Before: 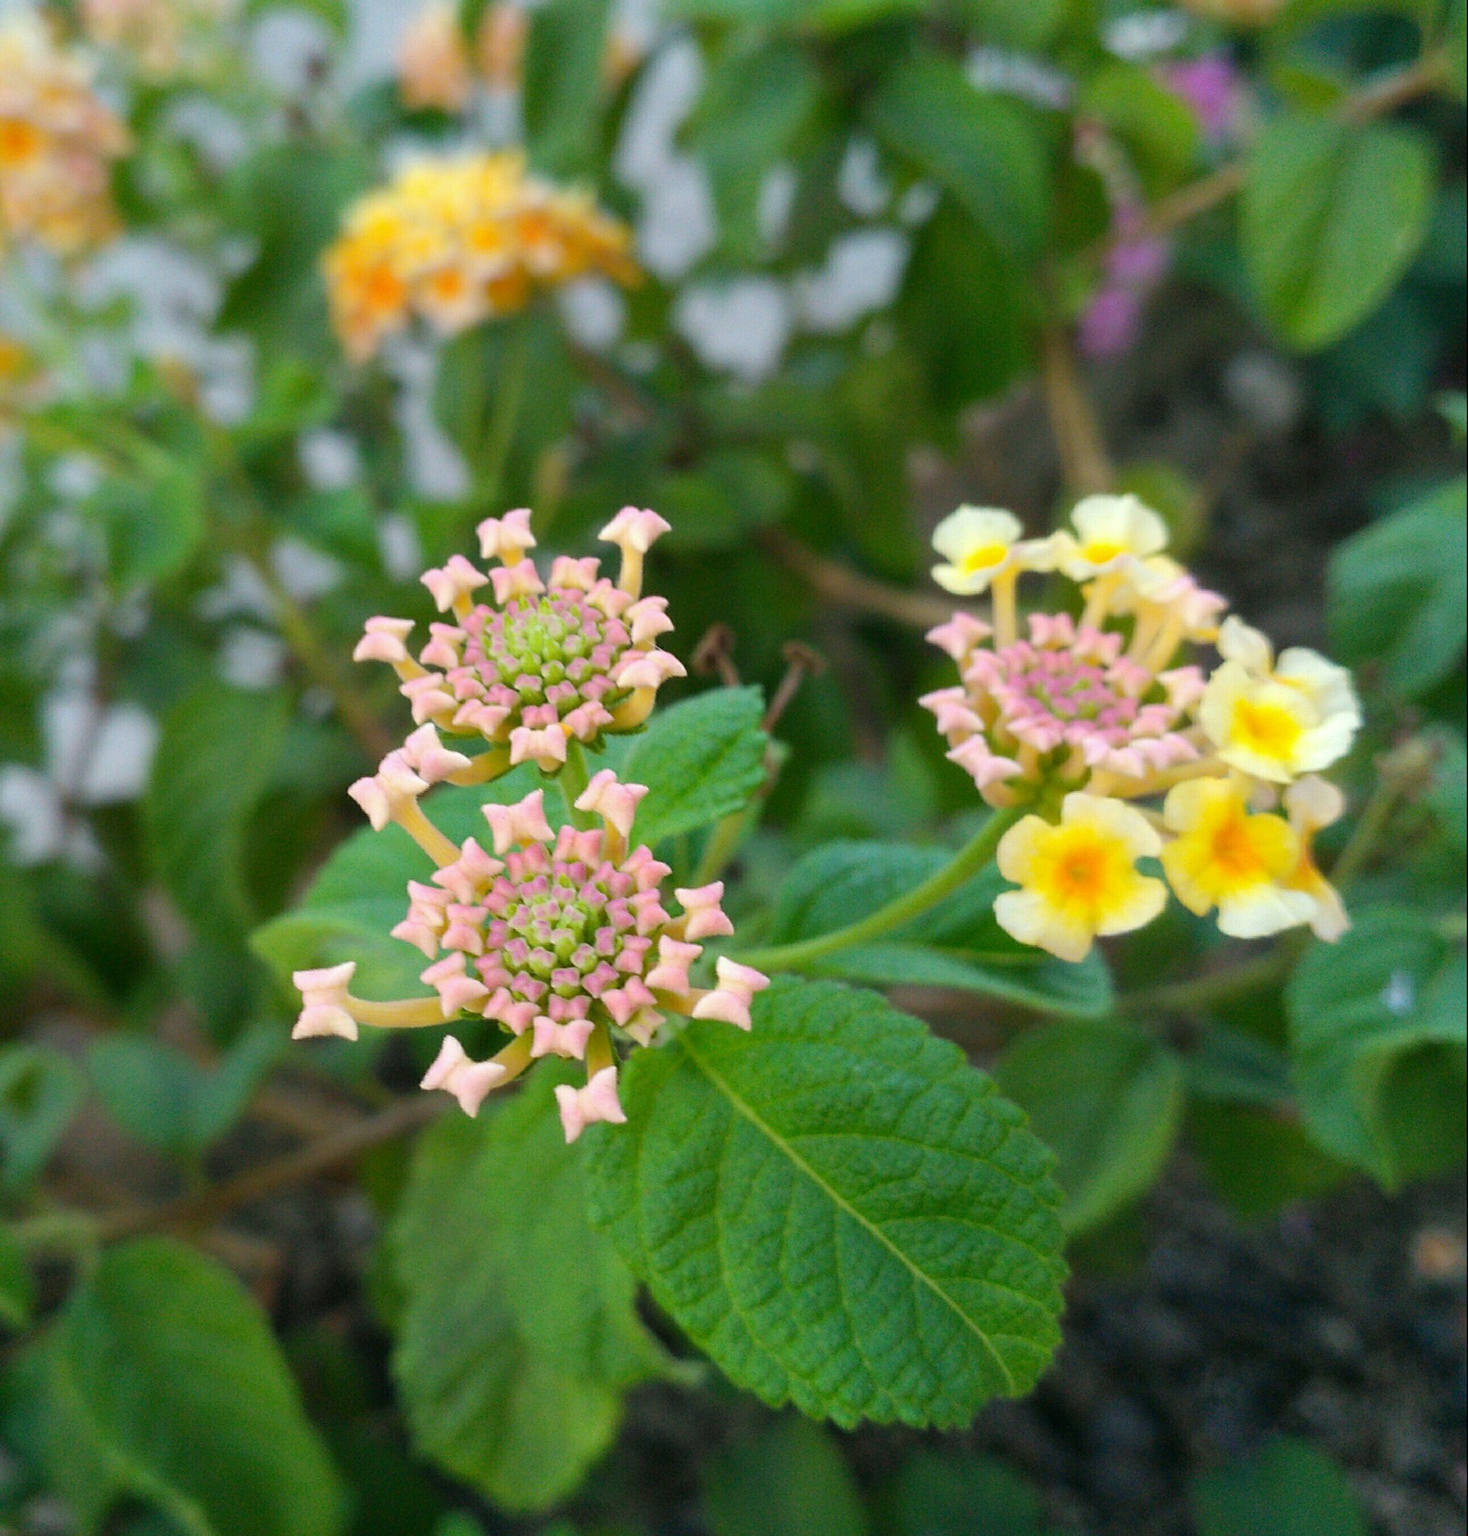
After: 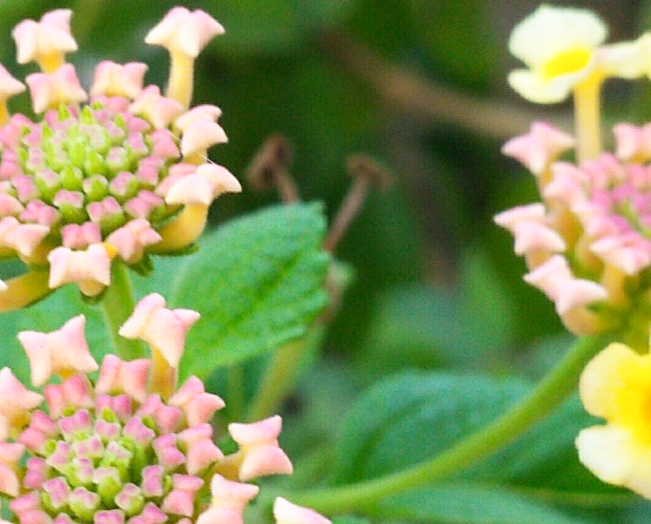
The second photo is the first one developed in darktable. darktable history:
base curve: curves: ch0 [(0, 0) (0.688, 0.865) (1, 1)], preserve colors none
crop: left 31.731%, top 32.565%, right 27.536%, bottom 36.087%
